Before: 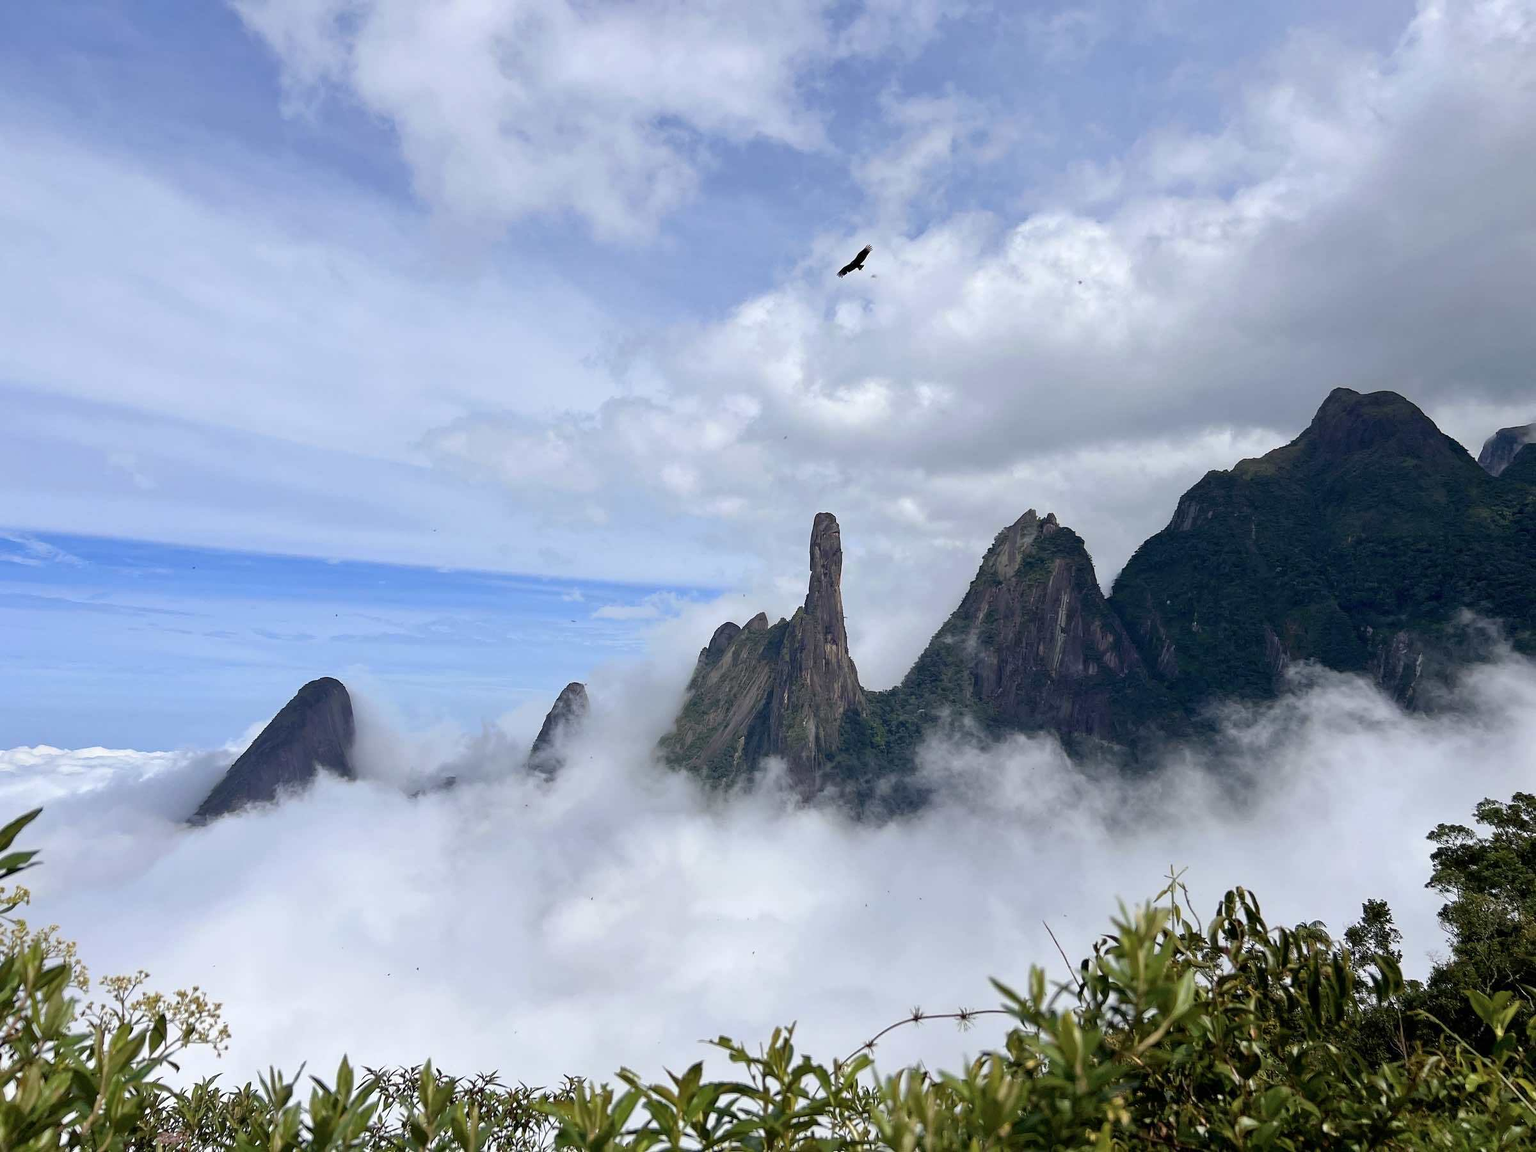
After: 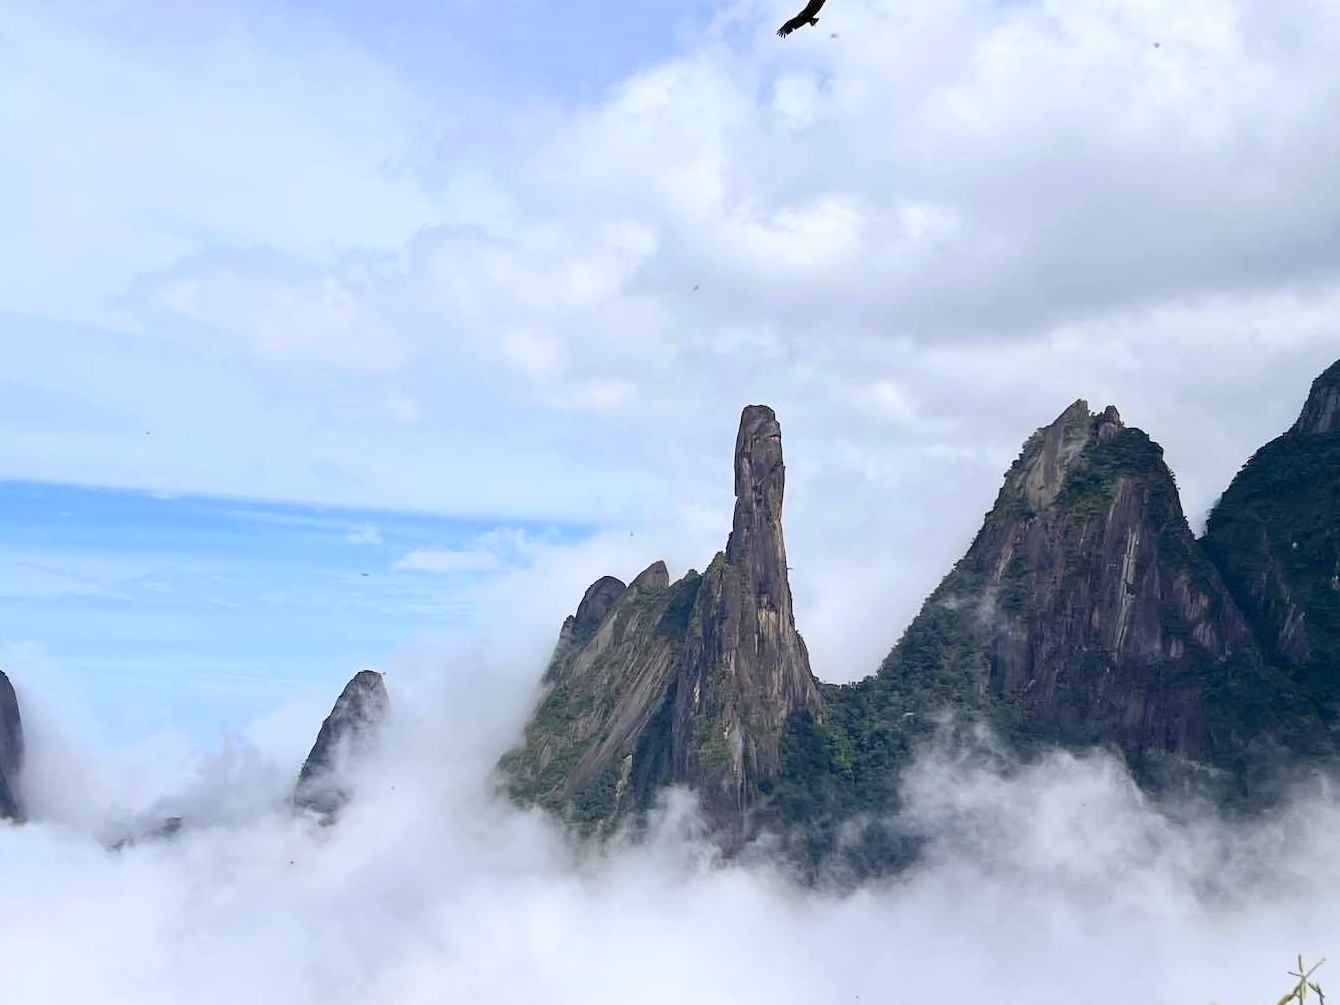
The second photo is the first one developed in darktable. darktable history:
crop and rotate: left 22.13%, top 22.054%, right 22.026%, bottom 22.102%
contrast brightness saturation: contrast 0.2, brightness 0.16, saturation 0.22
